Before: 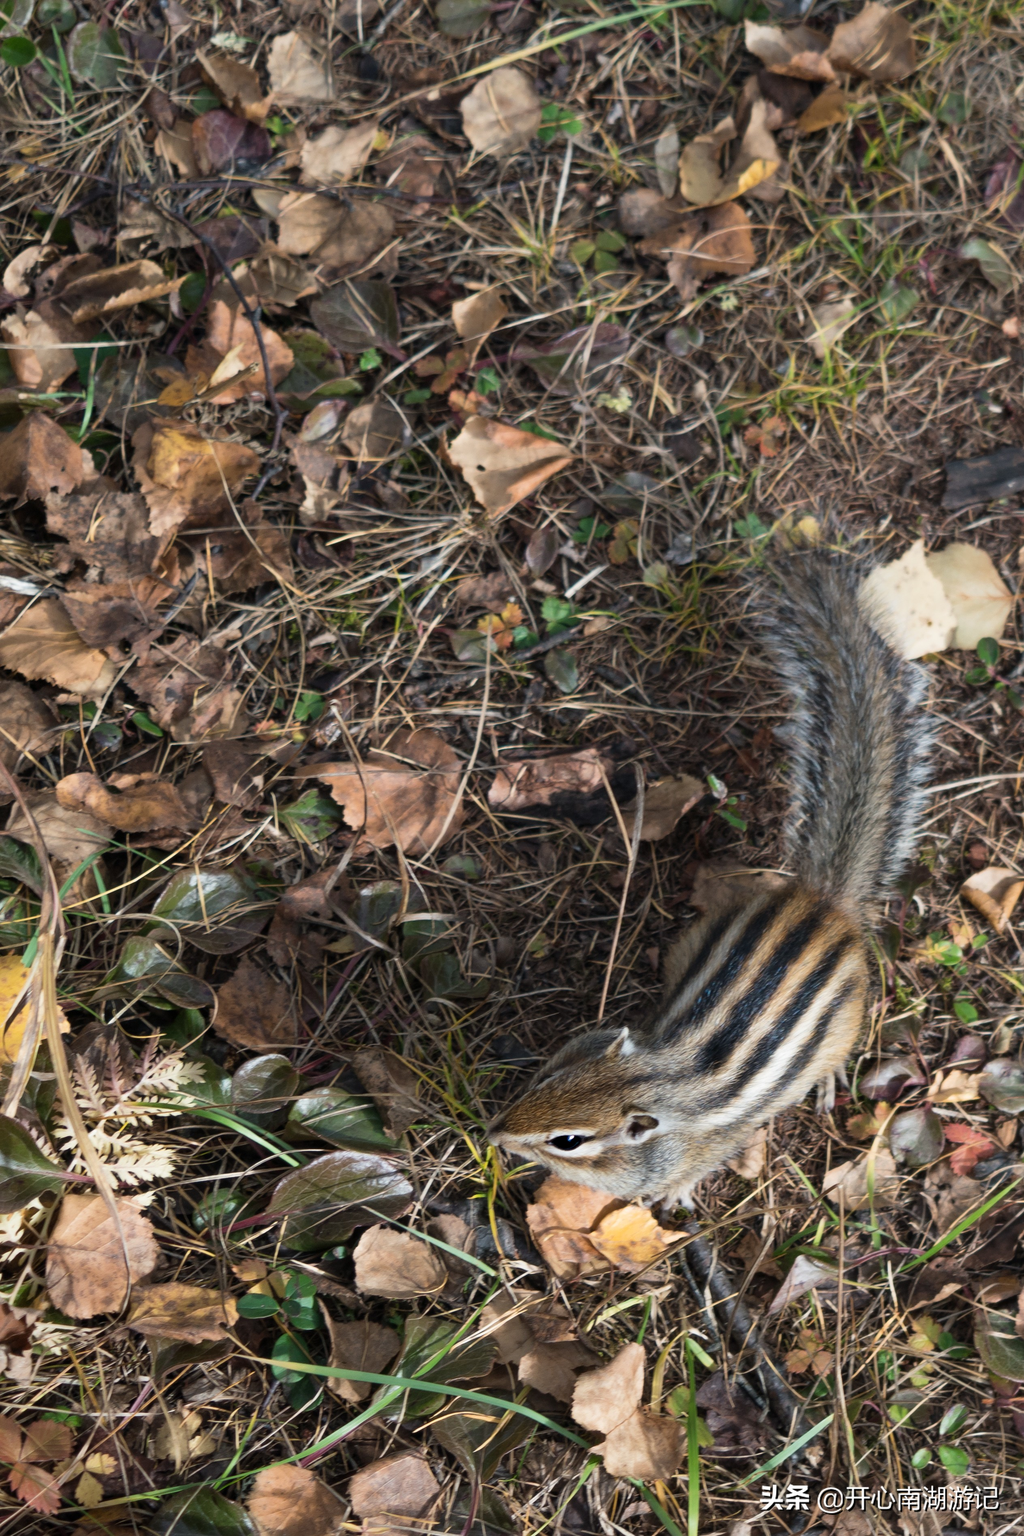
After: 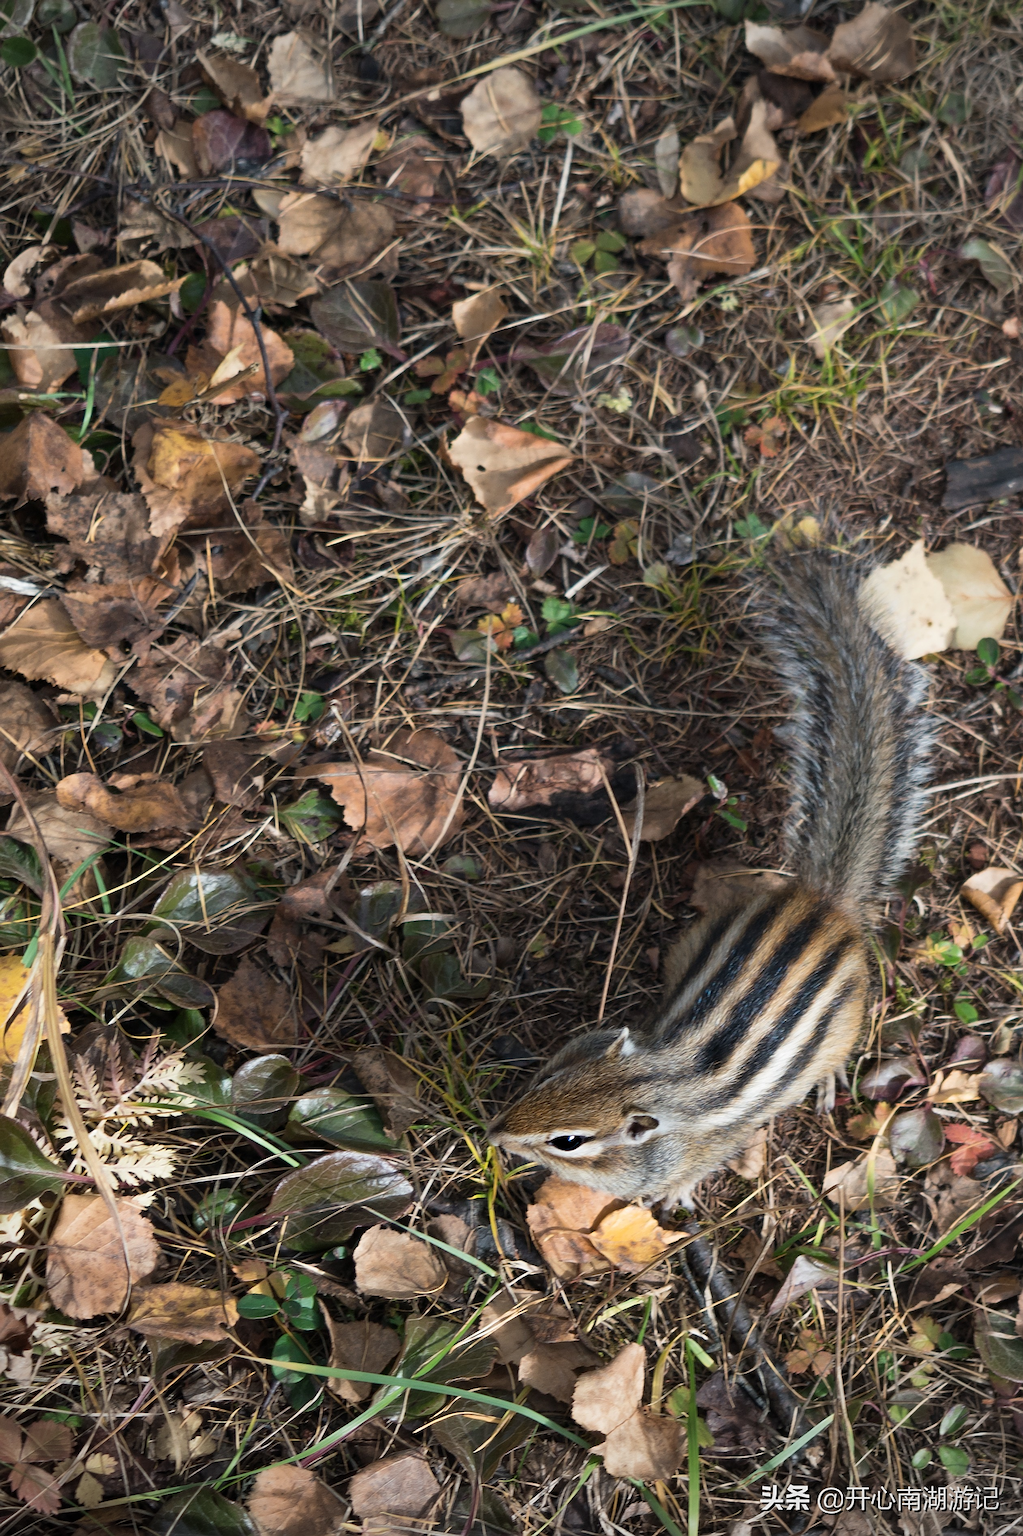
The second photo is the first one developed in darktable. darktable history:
vignetting: on, module defaults
sharpen: on, module defaults
